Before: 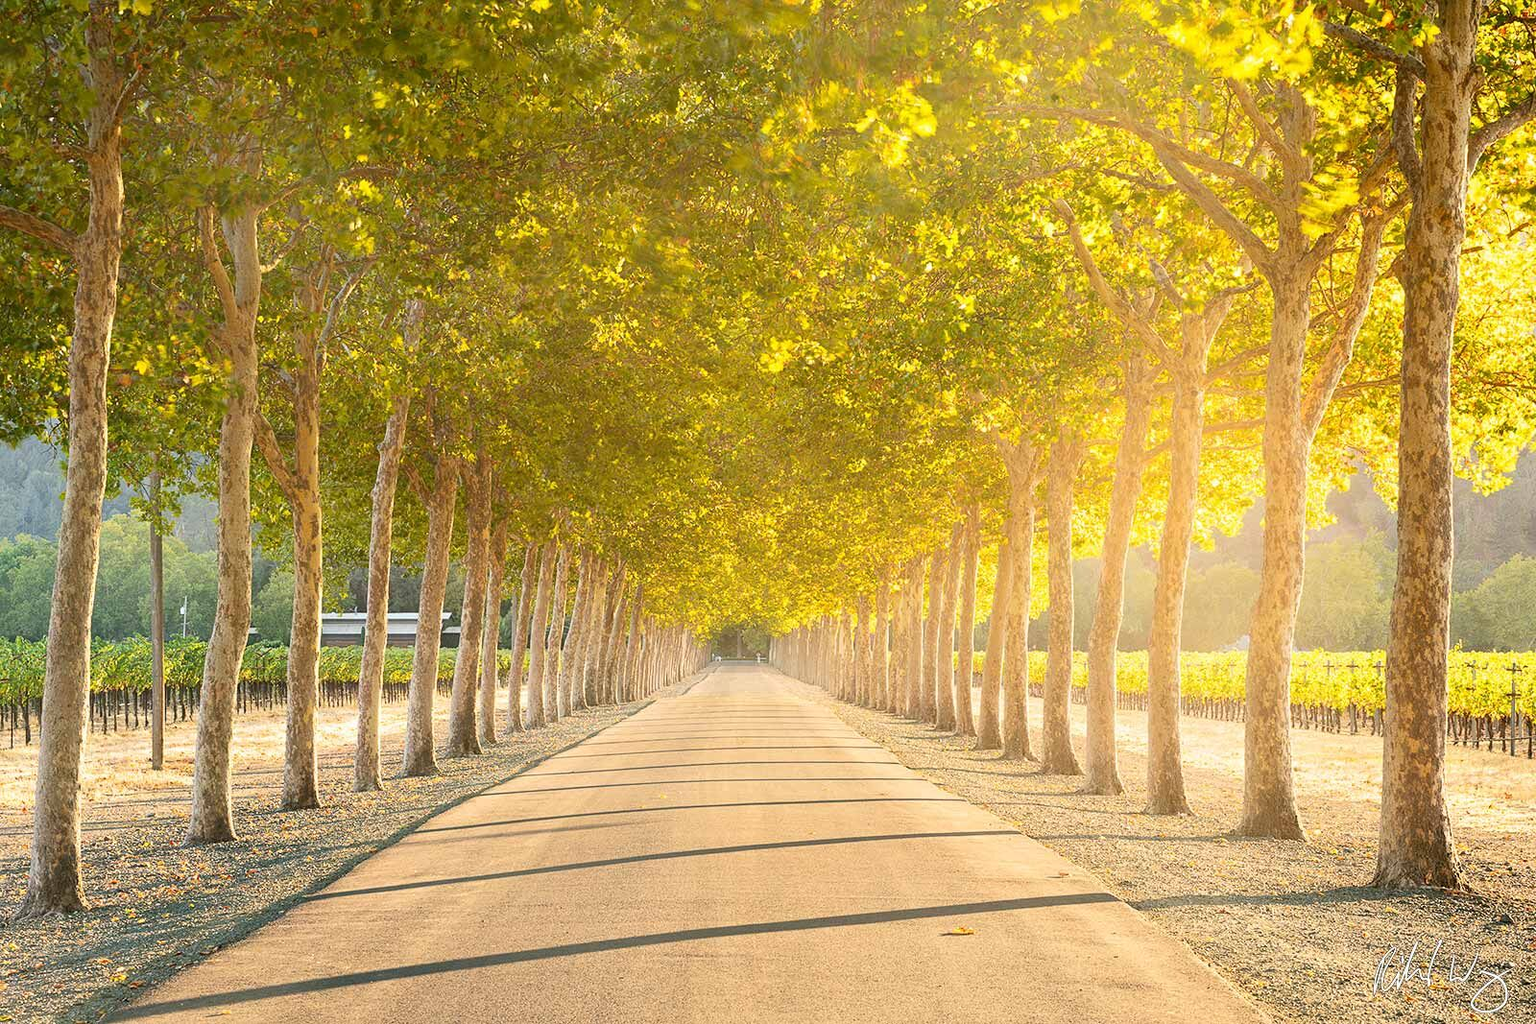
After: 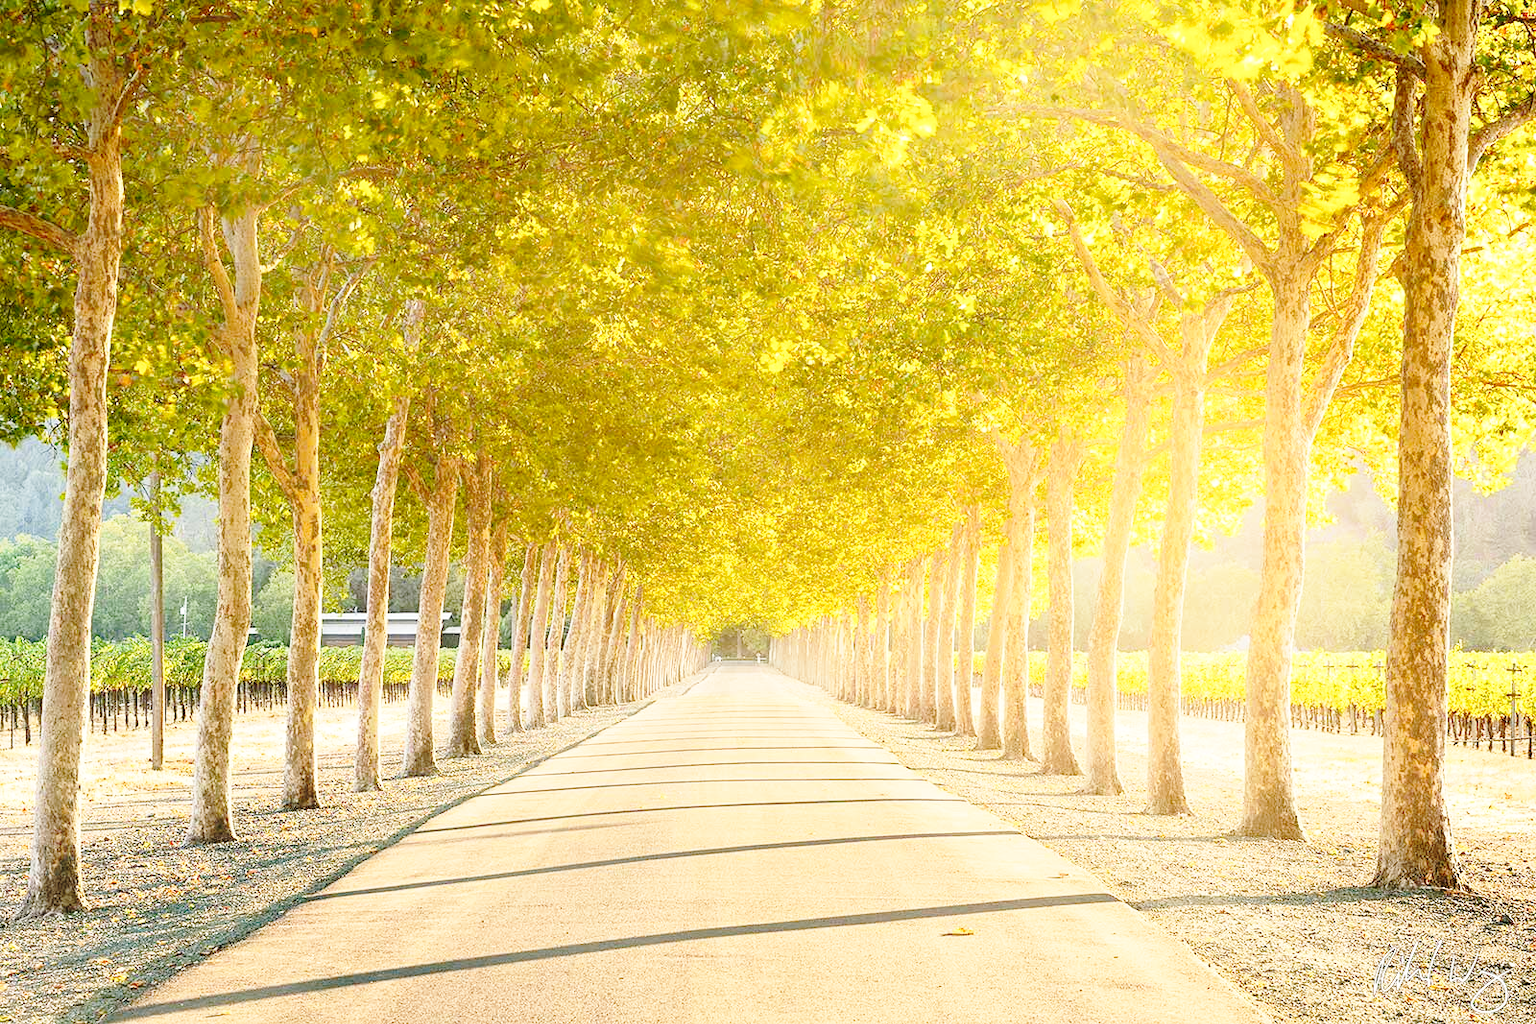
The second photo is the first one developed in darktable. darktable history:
base curve: curves: ch0 [(0, 0) (0.032, 0.037) (0.105, 0.228) (0.435, 0.76) (0.856, 0.983) (1, 1)], preserve colors none
